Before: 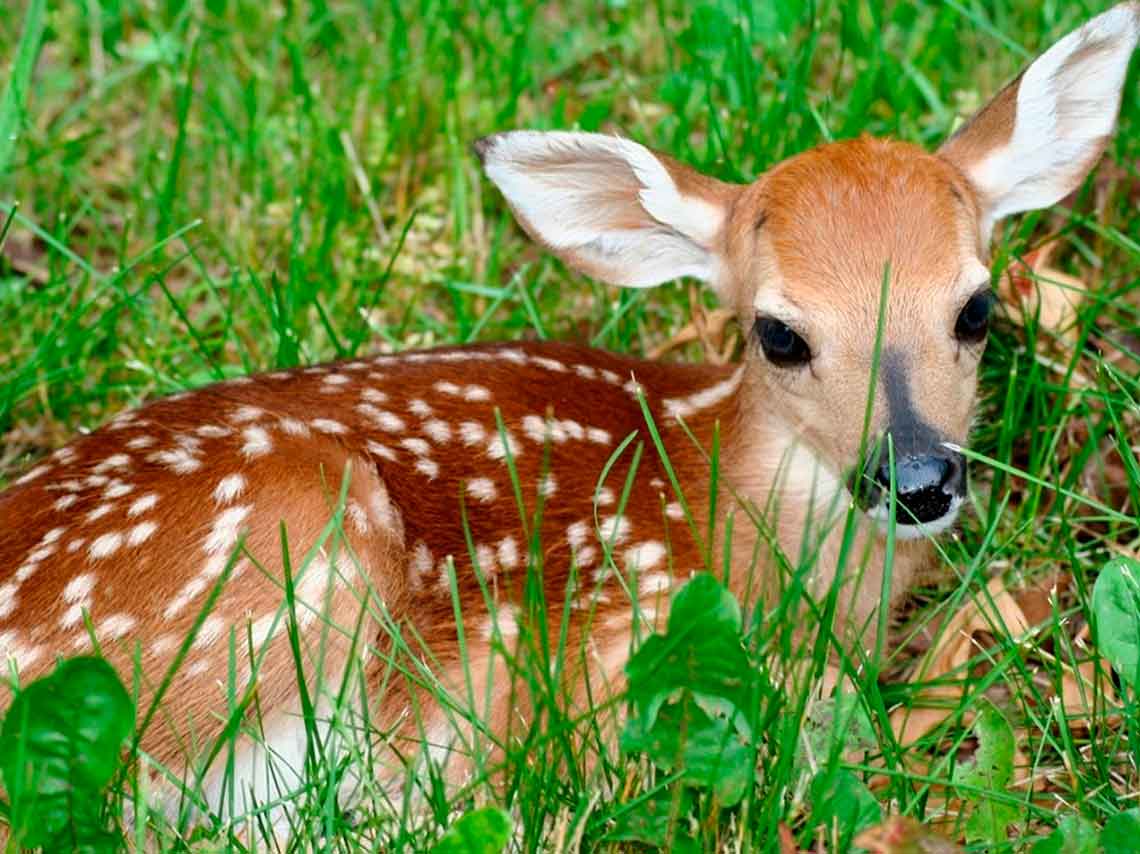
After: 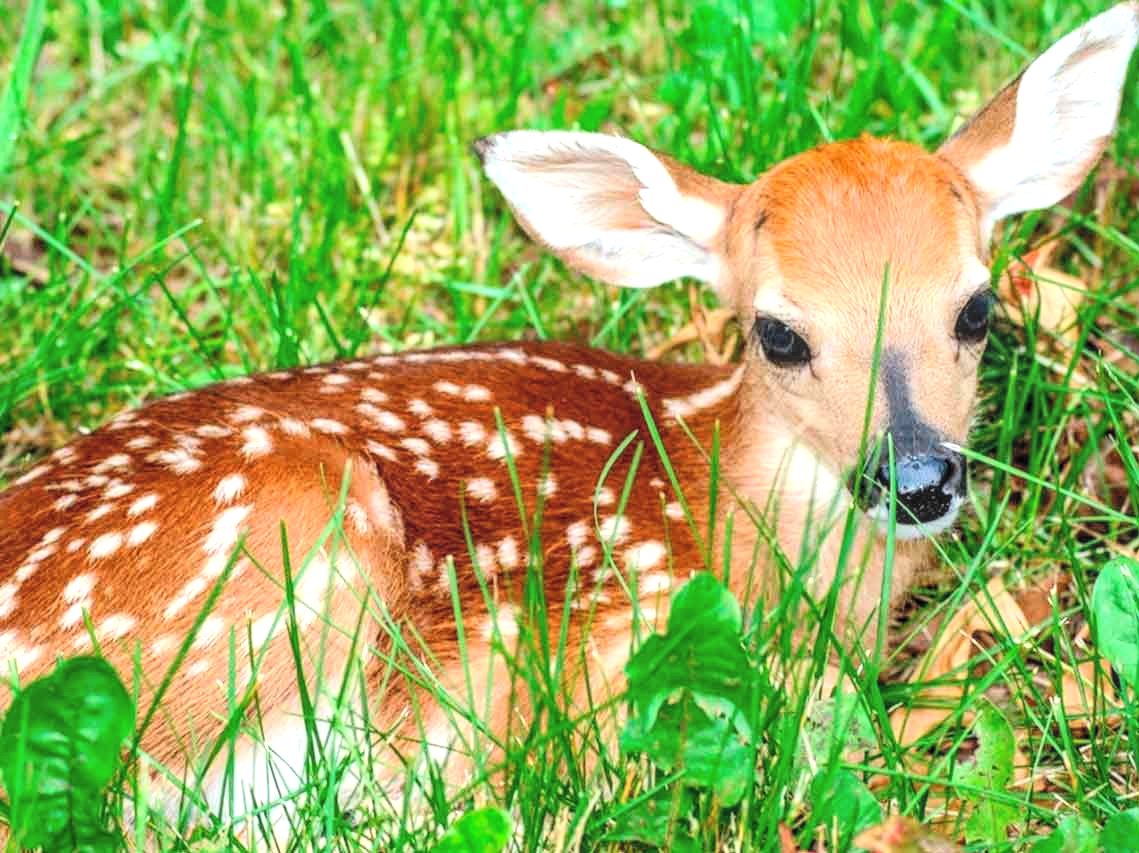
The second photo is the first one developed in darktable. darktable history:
tone equalizer: -8 EV -0.417 EV, -7 EV -0.389 EV, -6 EV -0.333 EV, -5 EV -0.222 EV, -3 EV 0.222 EV, -2 EV 0.333 EV, -1 EV 0.389 EV, +0 EV 0.417 EV, edges refinement/feathering 500, mask exposure compensation -1.57 EV, preserve details no
contrast brightness saturation: contrast 0.1, brightness 0.3, saturation 0.14
local contrast: highlights 0%, shadows 0%, detail 133%
